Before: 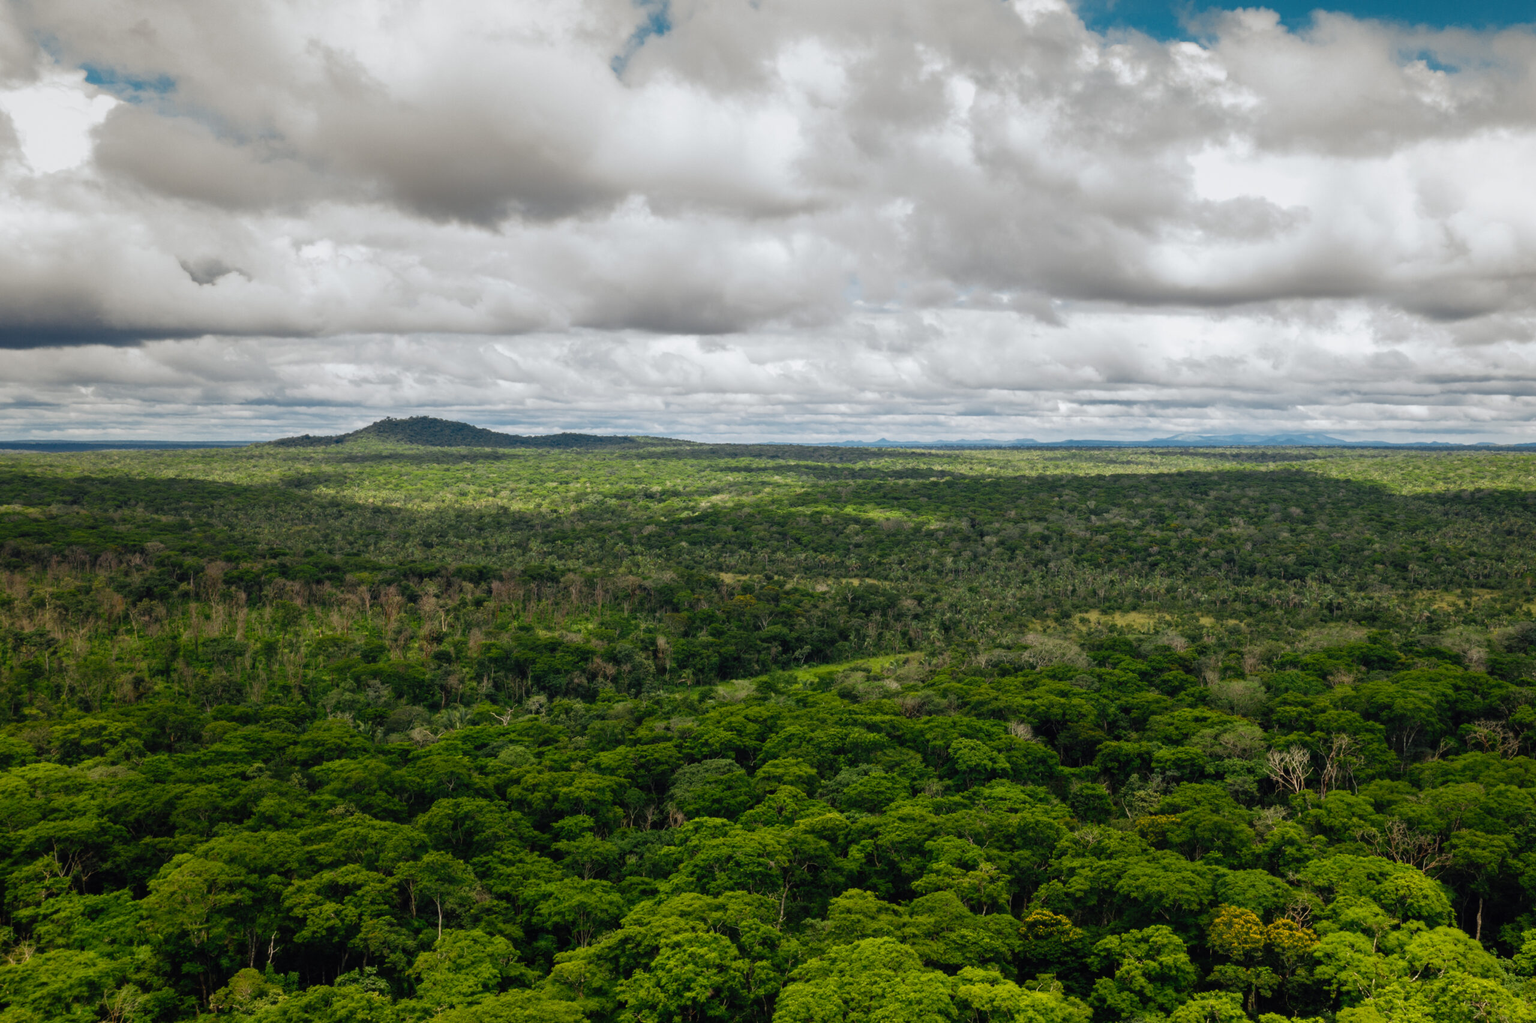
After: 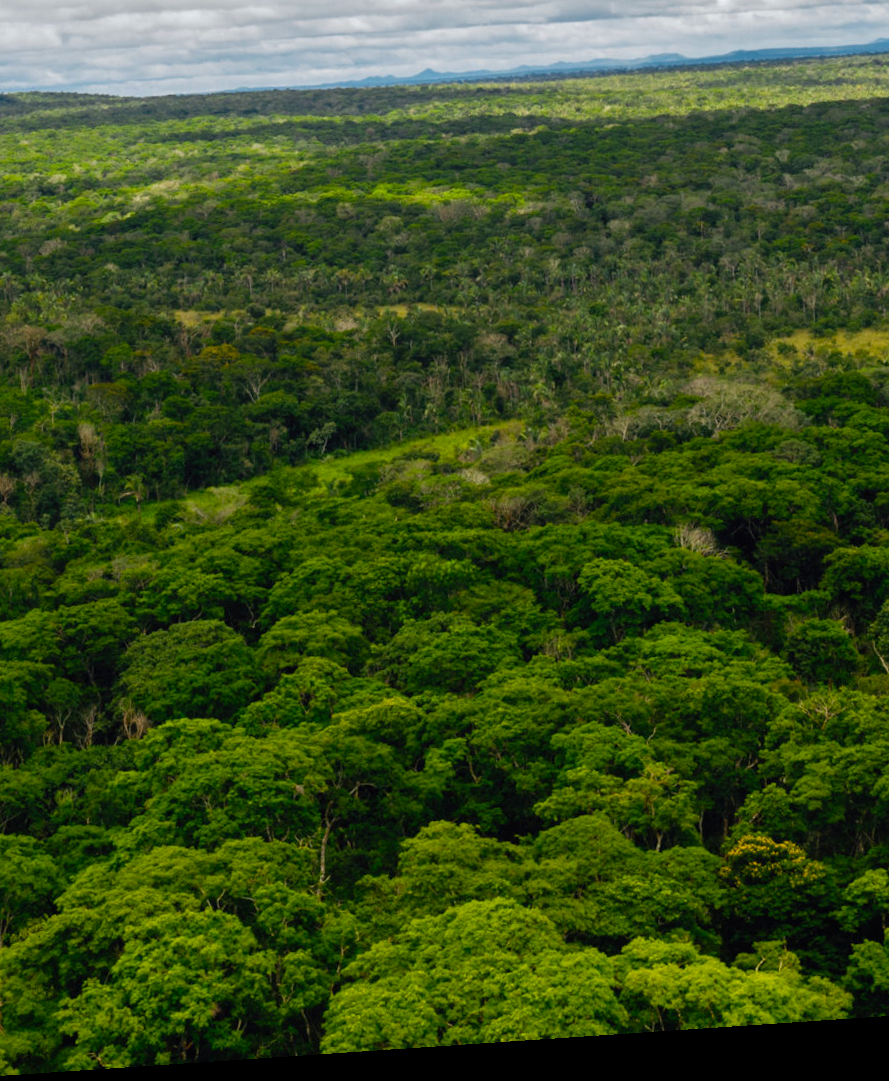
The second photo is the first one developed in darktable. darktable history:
crop: left 40.878%, top 39.176%, right 25.993%, bottom 3.081%
rotate and perspective: rotation -4.2°, shear 0.006, automatic cropping off
color balance: output saturation 120%
